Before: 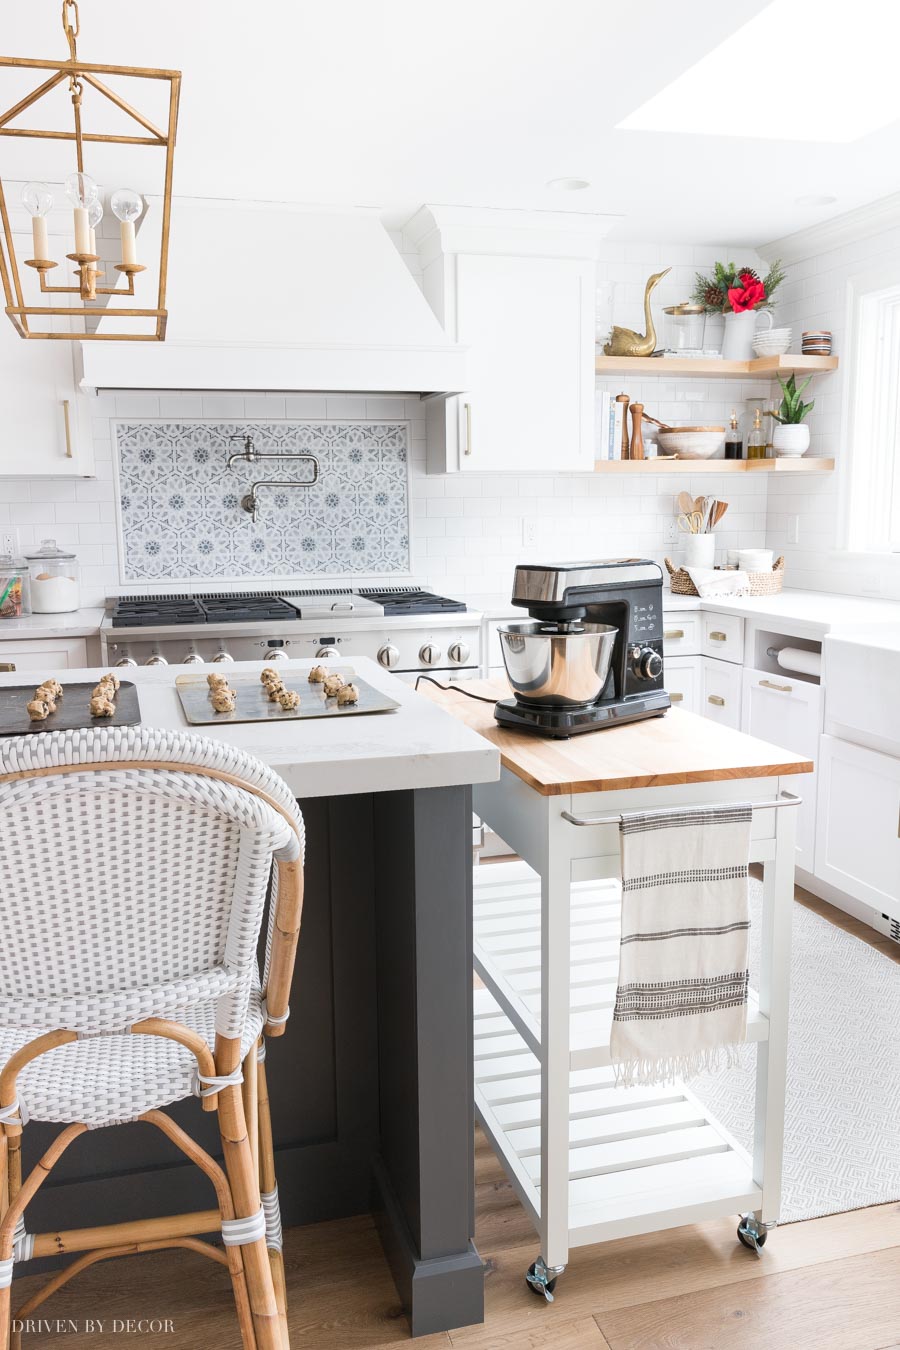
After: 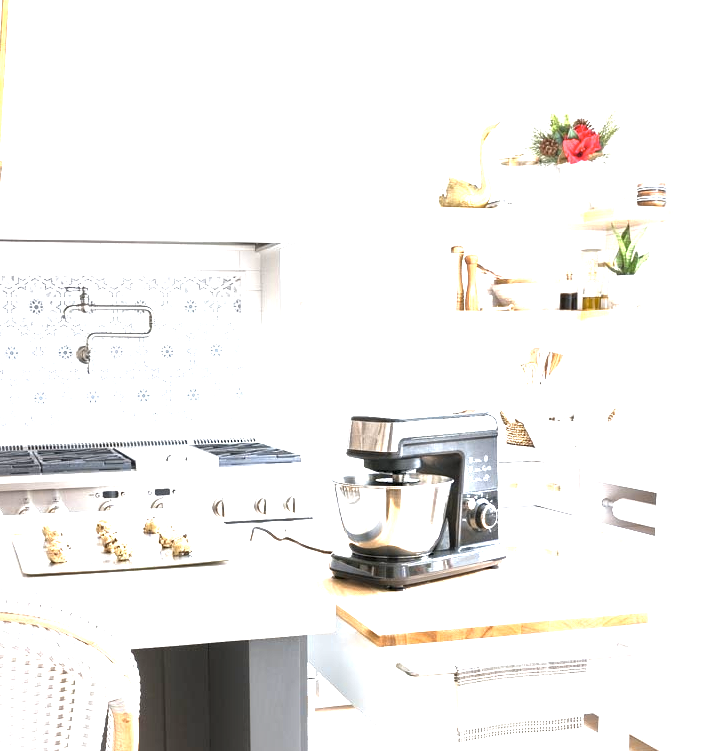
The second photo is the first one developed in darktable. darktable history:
local contrast: mode bilateral grid, contrast 30, coarseness 25, midtone range 0.2
exposure: black level correction 0, exposure 1.741 EV, compensate exposure bias true, compensate highlight preservation false
crop: left 18.38%, top 11.092%, right 2.134%, bottom 33.217%
color contrast: green-magenta contrast 0.81
